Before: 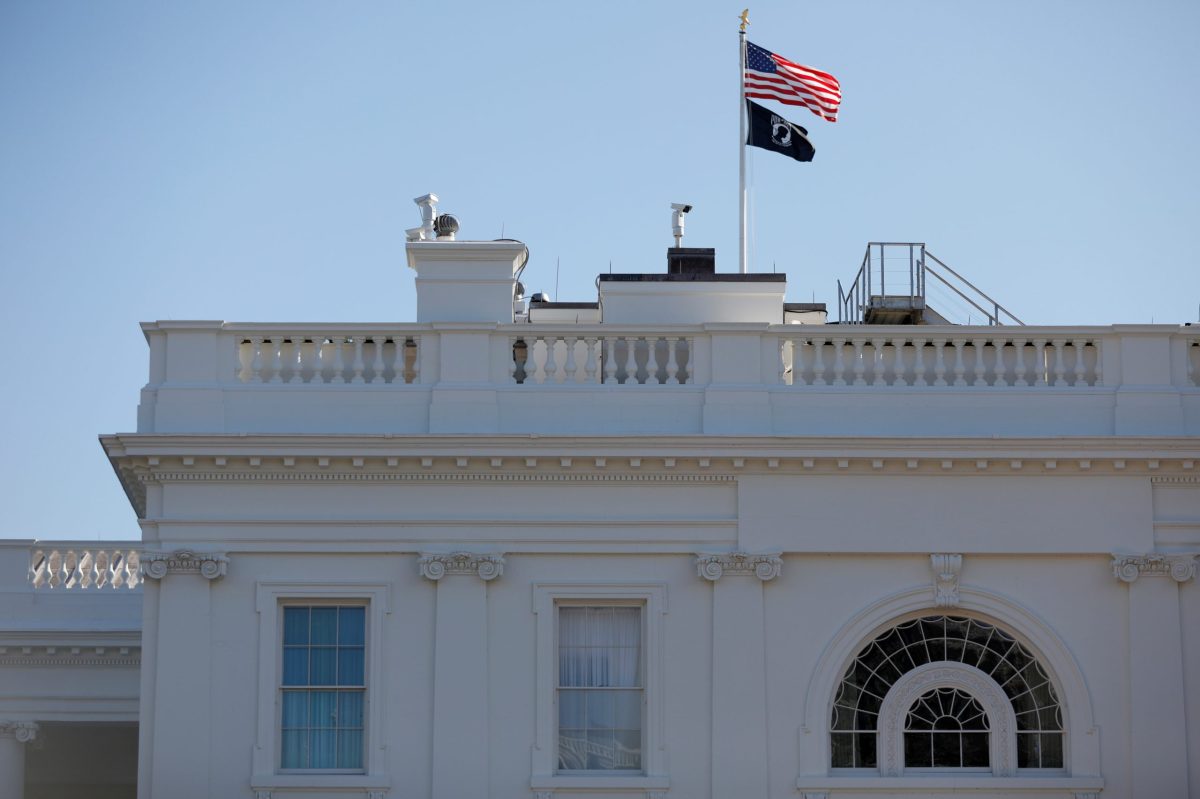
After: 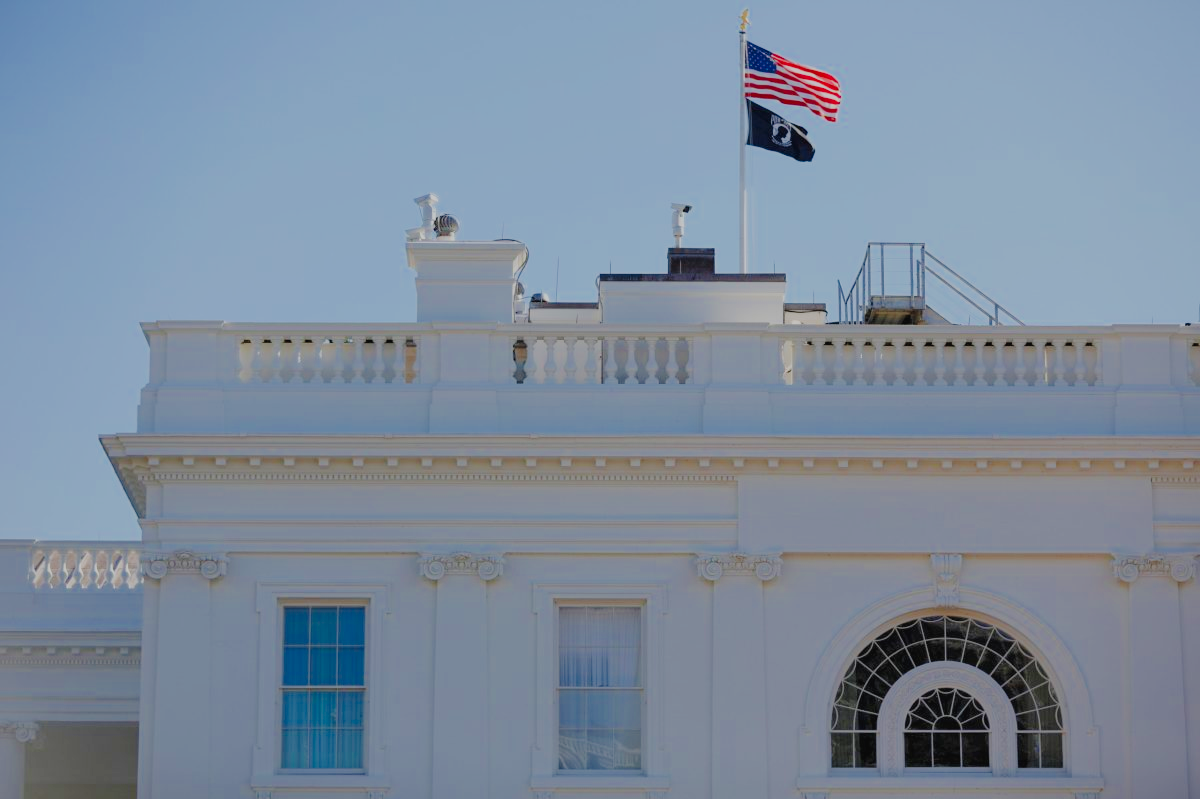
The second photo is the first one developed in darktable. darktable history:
tone curve: curves: ch0 [(0, 0.026) (0.058, 0.049) (0.246, 0.214) (0.437, 0.498) (0.55, 0.644) (0.657, 0.767) (0.822, 0.9) (1, 0.961)]; ch1 [(0, 0) (0.346, 0.307) (0.408, 0.369) (0.453, 0.457) (0.476, 0.489) (0.502, 0.493) (0.521, 0.515) (0.537, 0.531) (0.612, 0.641) (0.676, 0.728) (1, 1)]; ch2 [(0, 0) (0.346, 0.34) (0.434, 0.46) (0.485, 0.494) (0.5, 0.494) (0.511, 0.504) (0.537, 0.551) (0.579, 0.599) (0.625, 0.686) (1, 1)], preserve colors none
filmic rgb: black relative exposure -13.89 EV, white relative exposure 8 EV, threshold 2.98 EV, hardness 3.73, latitude 49.62%, contrast 0.504, add noise in highlights 0, preserve chrominance max RGB, color science v3 (2019), use custom middle-gray values true, contrast in highlights soft, enable highlight reconstruction true
